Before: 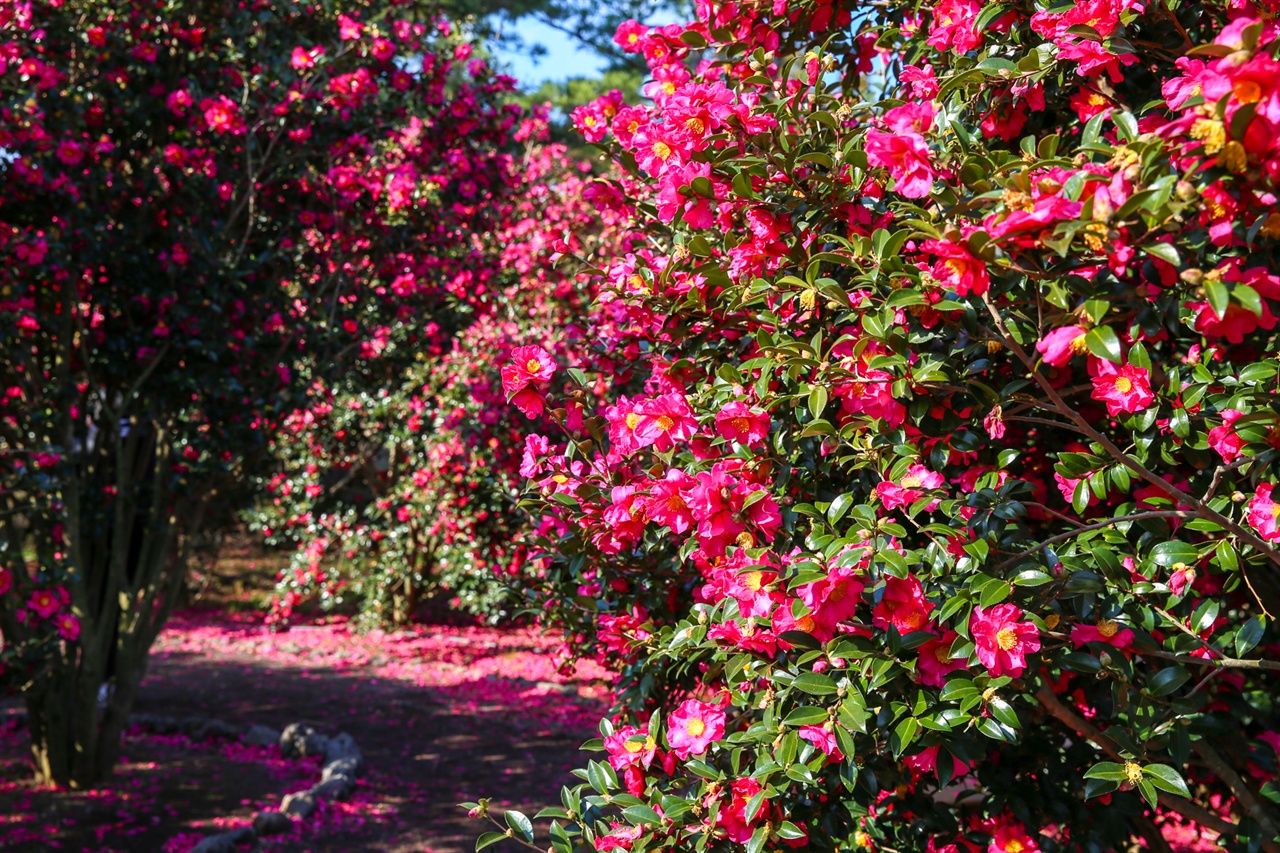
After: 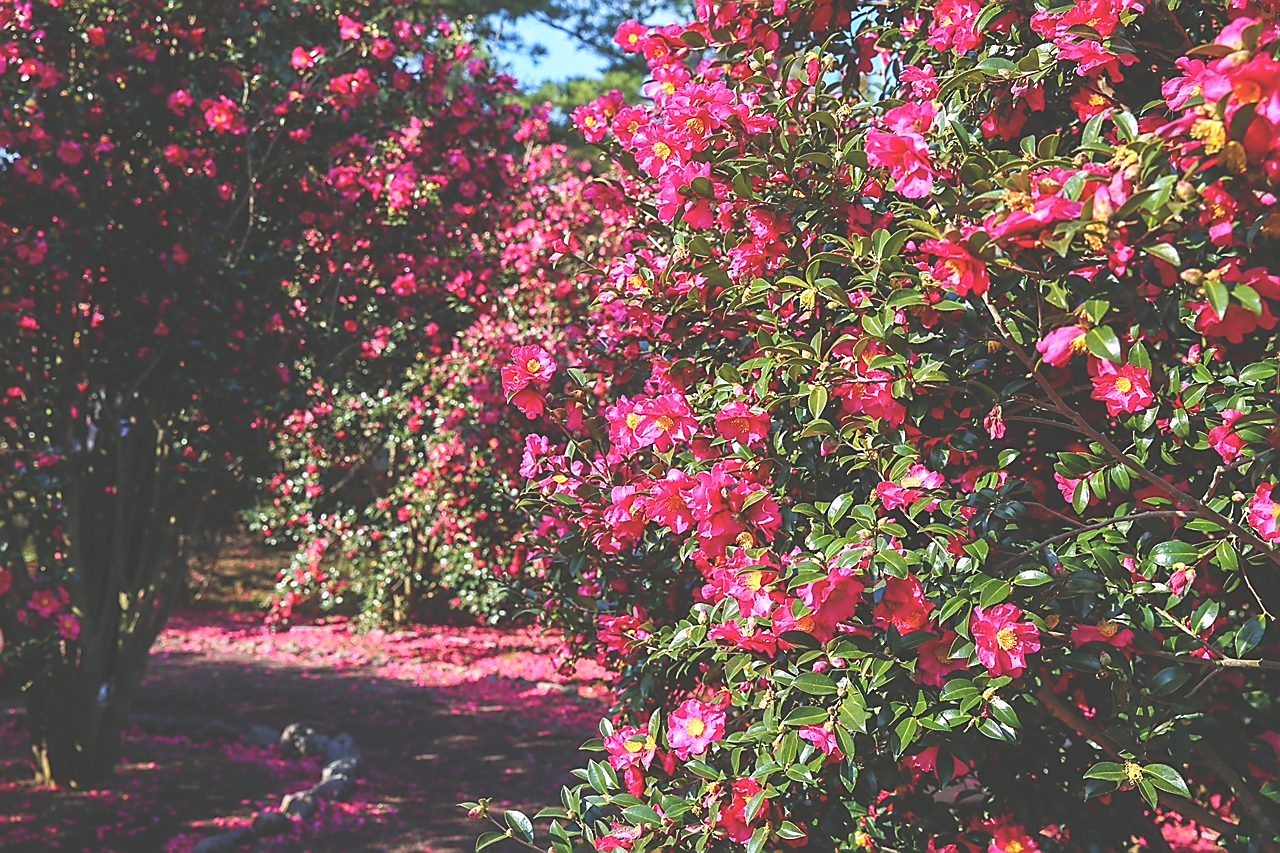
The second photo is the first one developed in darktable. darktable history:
sharpen: radius 1.4, amount 1.25, threshold 0.7
color correction: saturation 0.99
exposure: black level correction -0.041, exposure 0.064 EV, compensate highlight preservation false
